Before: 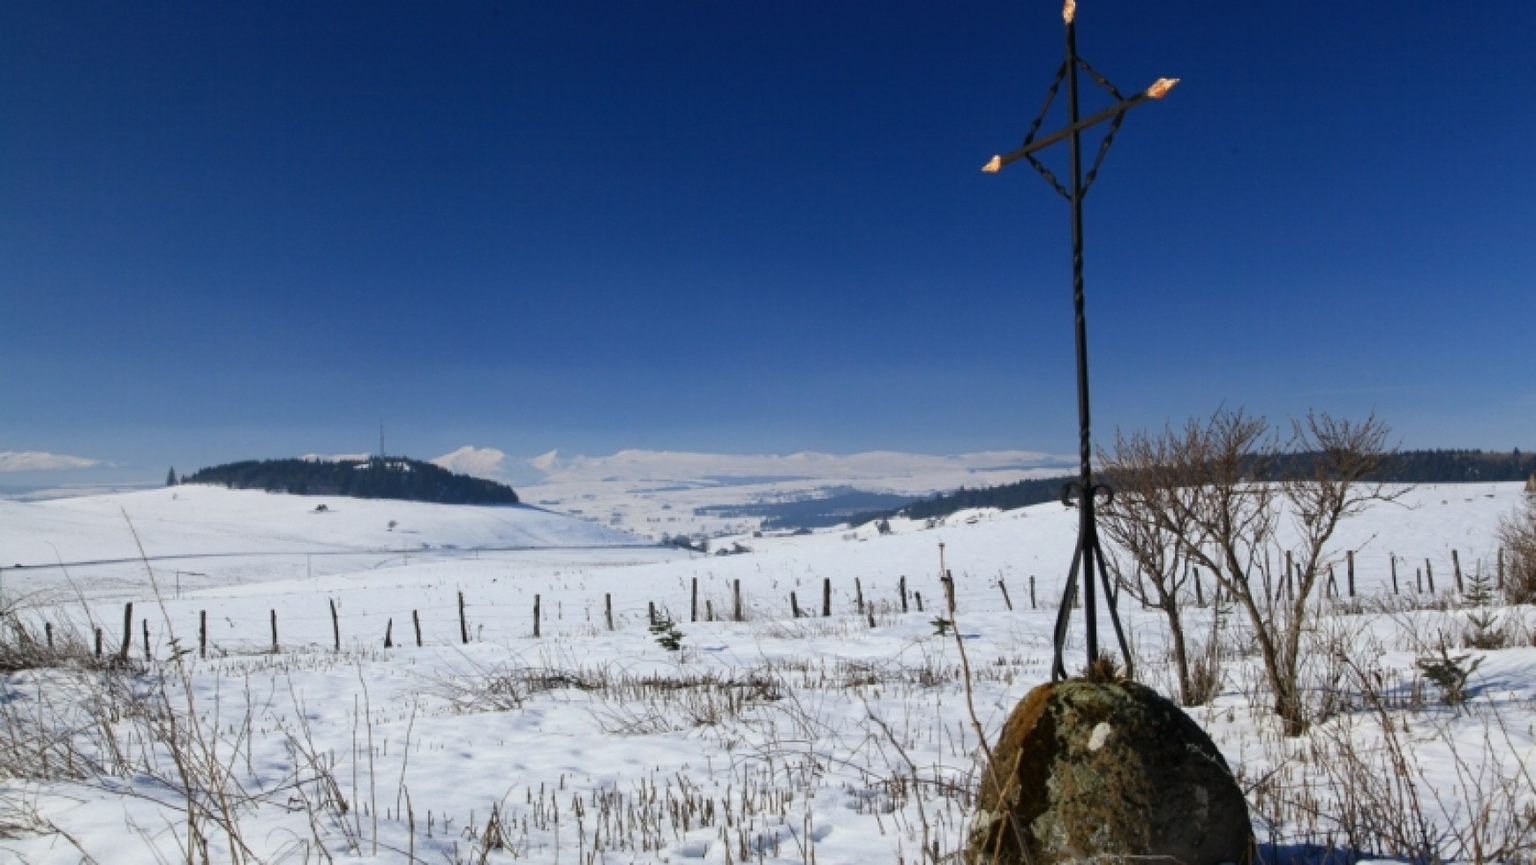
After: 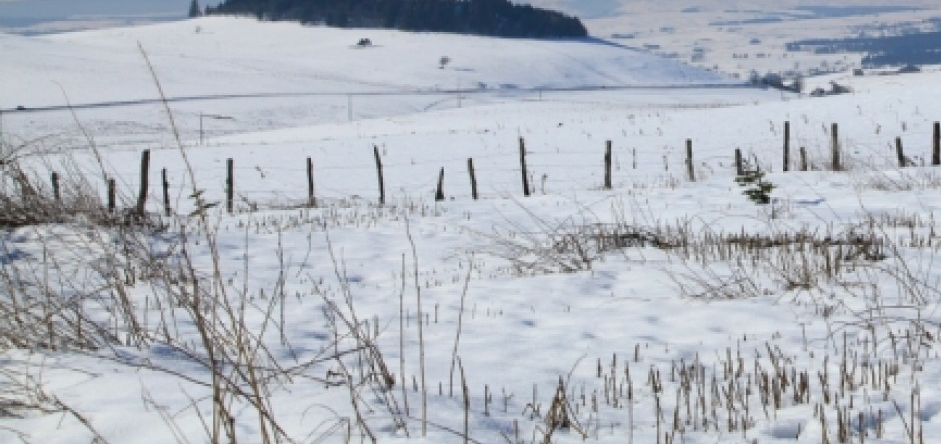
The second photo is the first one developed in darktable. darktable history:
crop and rotate: top 54.576%, right 45.892%, bottom 0.098%
